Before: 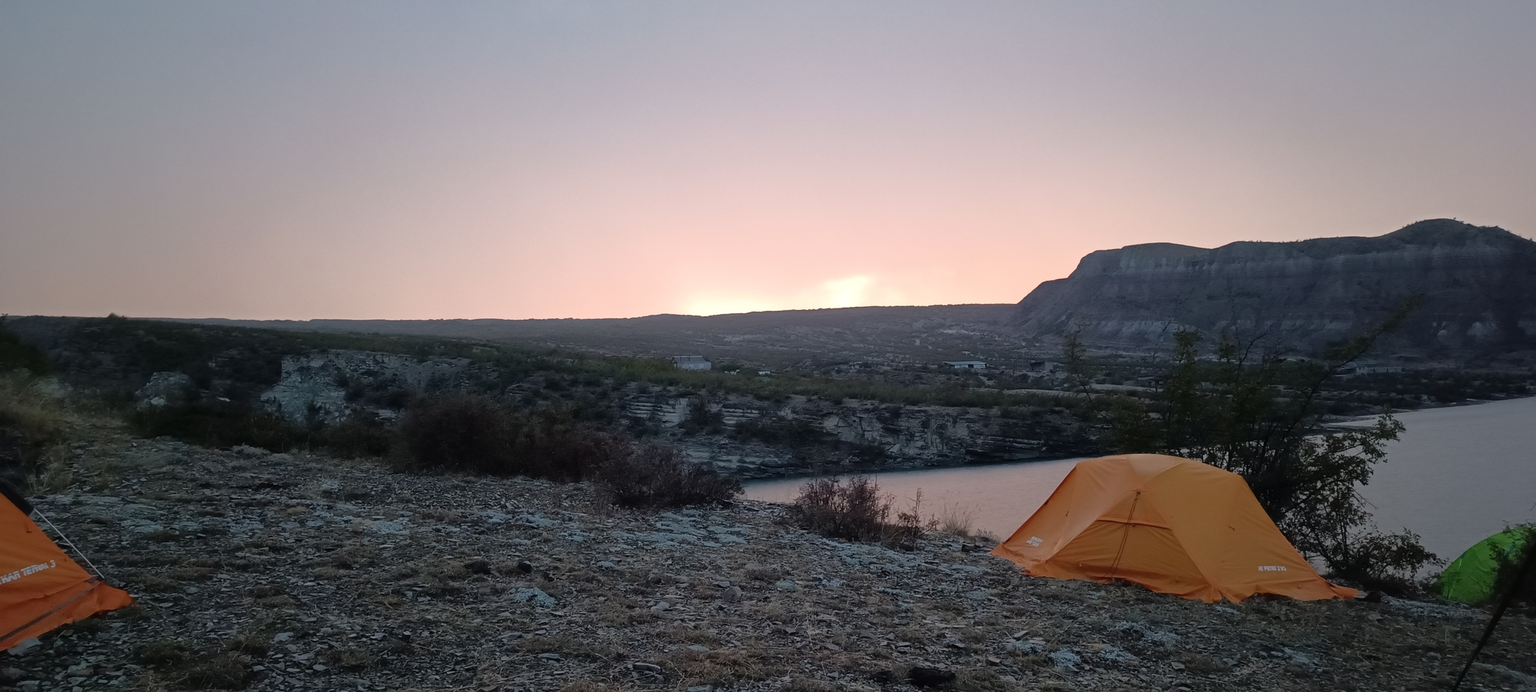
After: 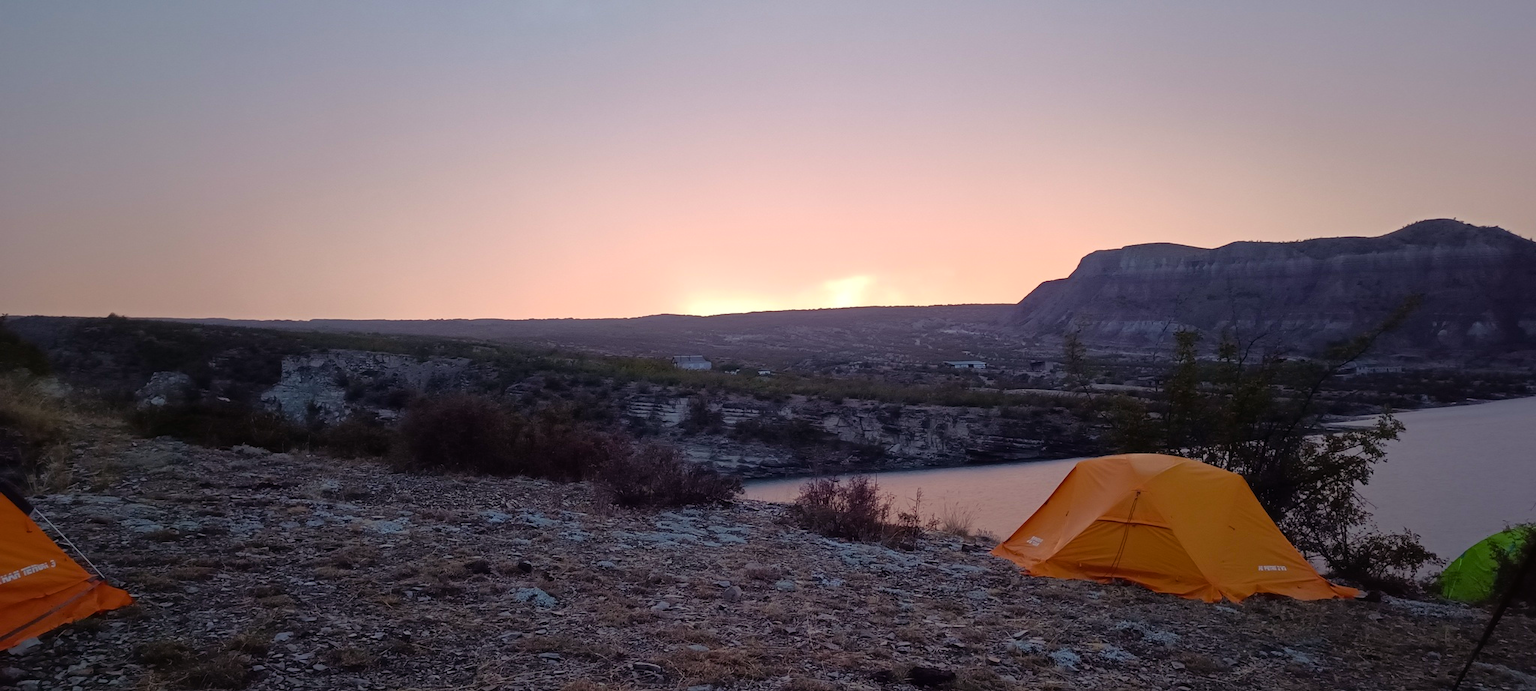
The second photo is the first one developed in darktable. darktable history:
color balance rgb: shadows lift › luminance 0.524%, shadows lift › chroma 6.851%, shadows lift › hue 297.69°, power › luminance -3.786%, power › chroma 0.569%, power › hue 43.38°, perceptual saturation grading › global saturation 0.357%, global vibrance 50.702%
